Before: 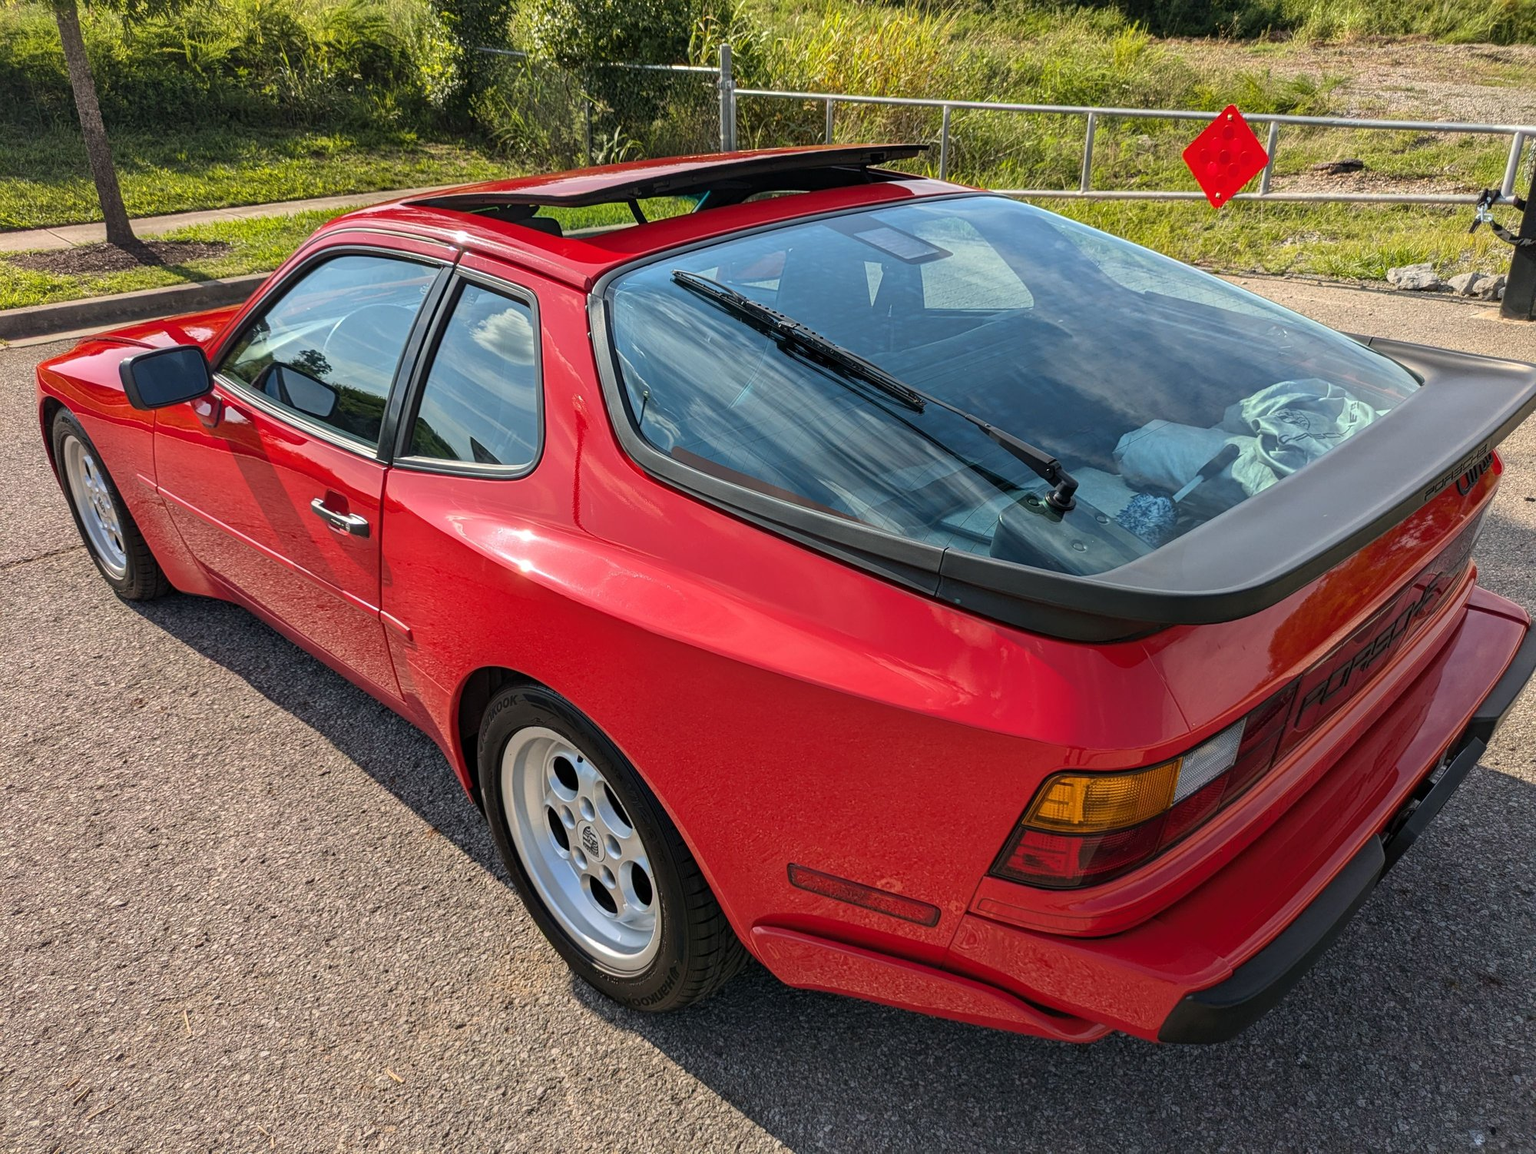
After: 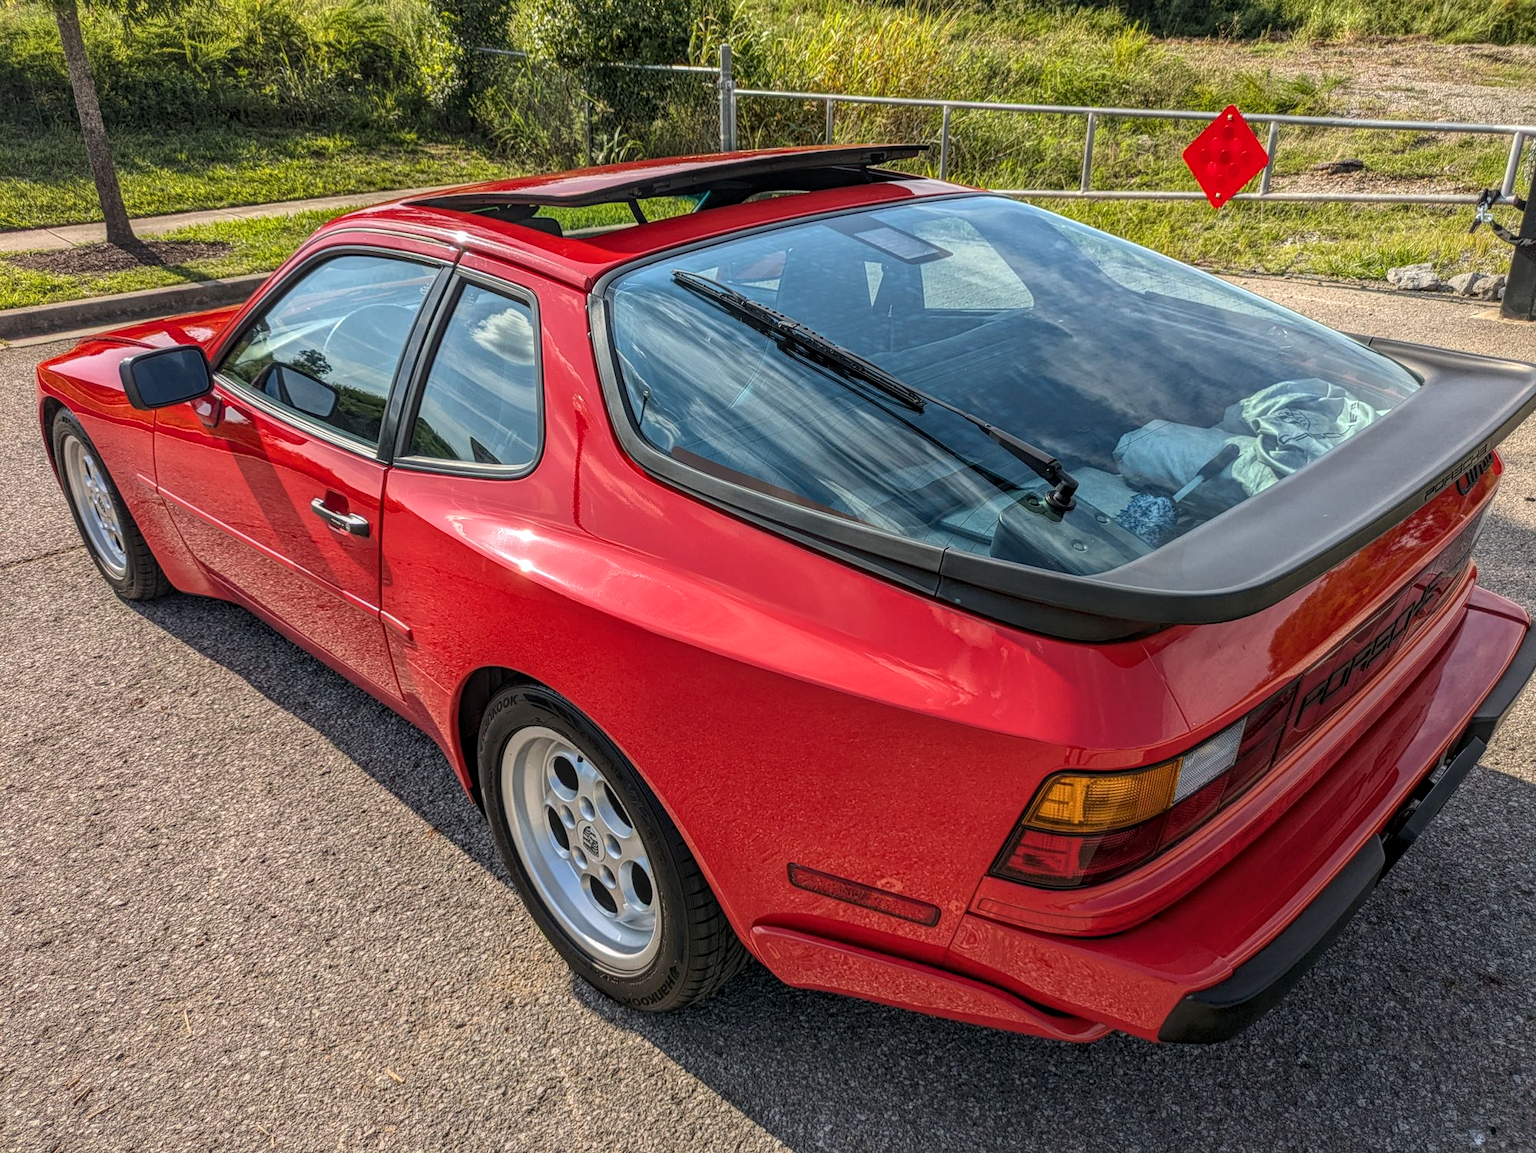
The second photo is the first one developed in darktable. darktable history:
local contrast: highlights 74%, shadows 55%, detail 177%, midtone range 0.212
